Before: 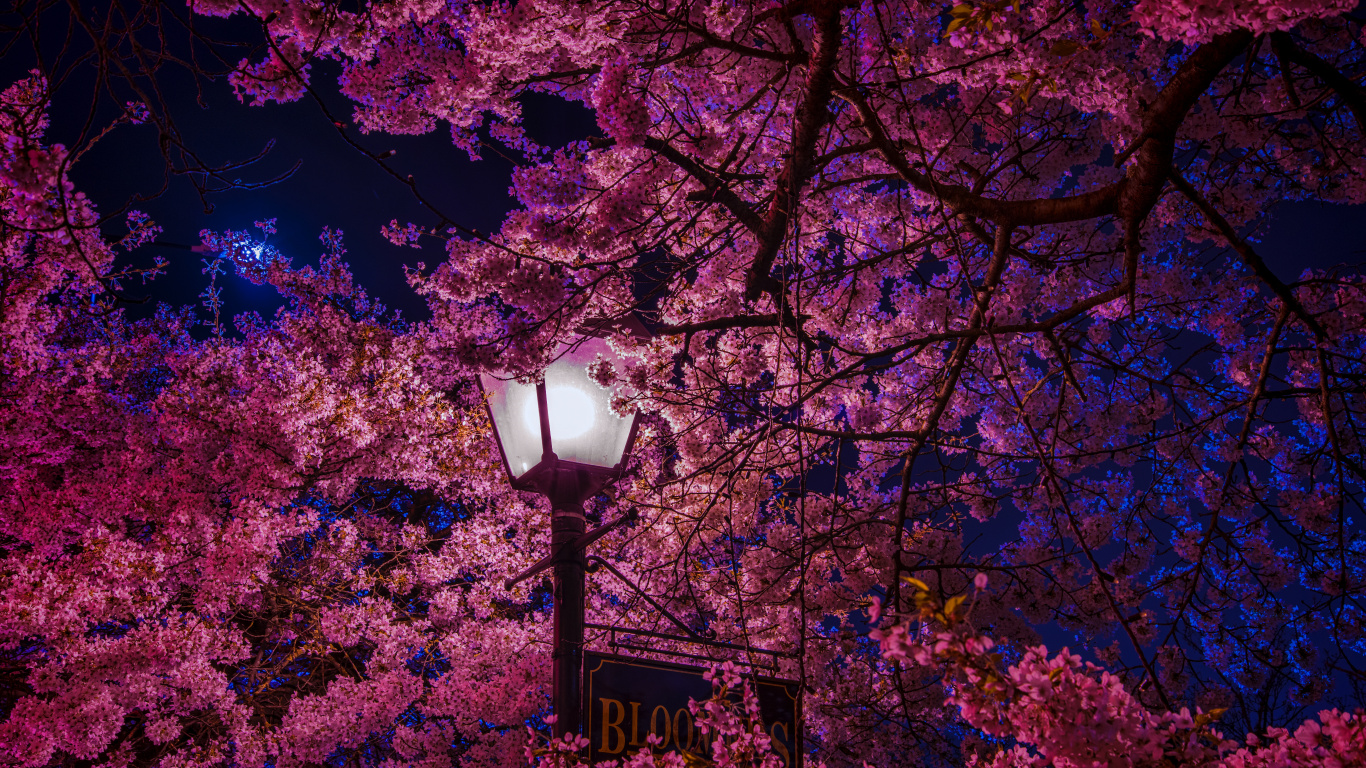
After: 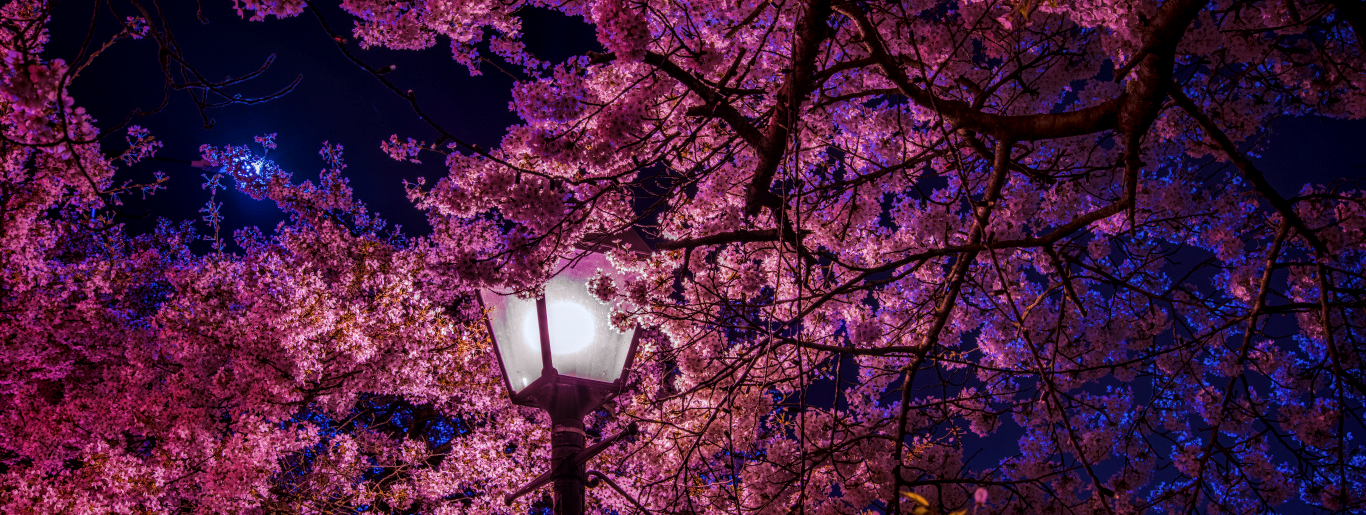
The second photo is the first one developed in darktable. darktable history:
exposure: compensate exposure bias true, compensate highlight preservation false
crop: top 11.152%, bottom 21.661%
local contrast: detail 130%
